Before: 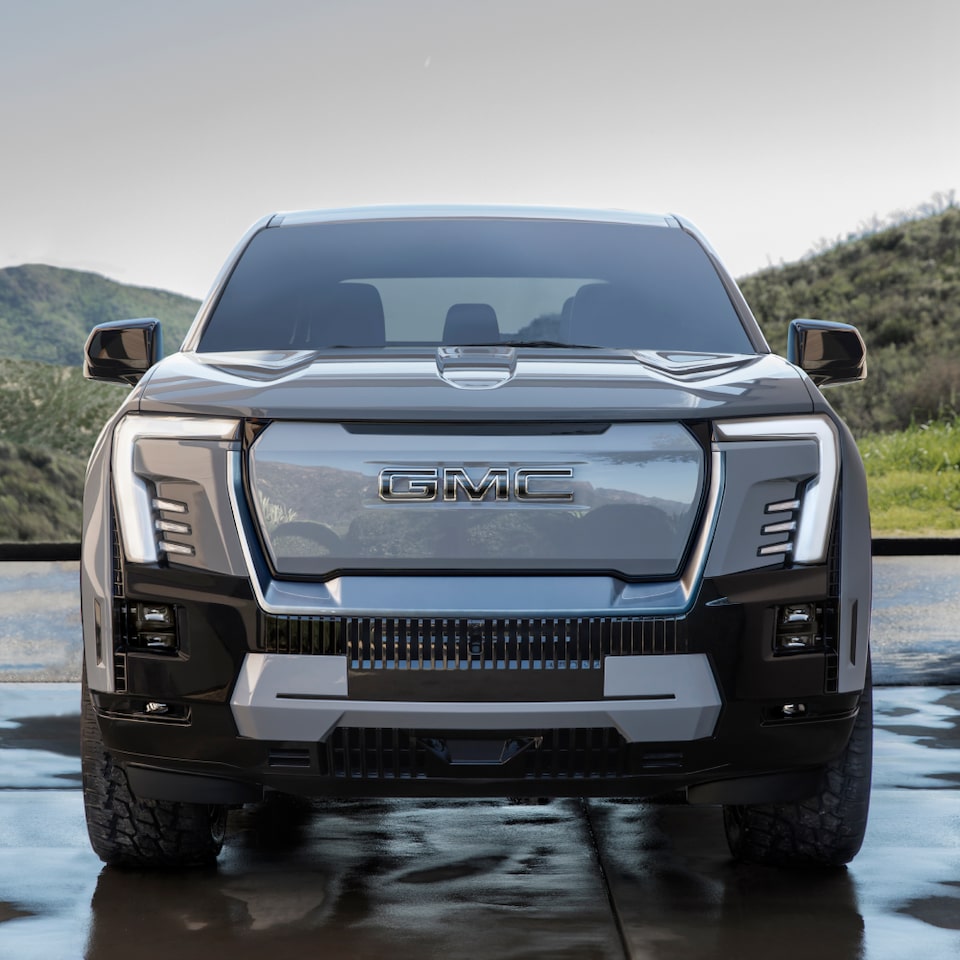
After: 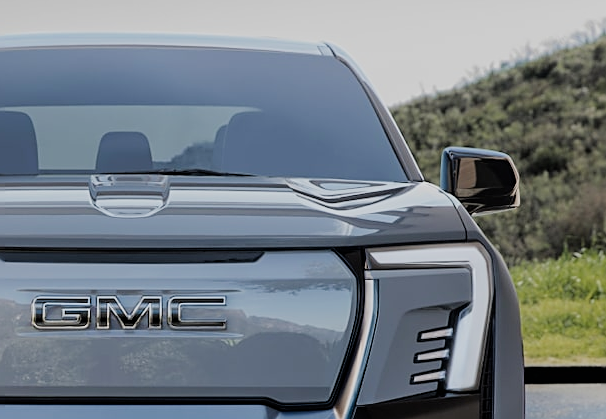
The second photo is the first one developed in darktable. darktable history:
sharpen: on, module defaults
filmic rgb: black relative exposure -7.65 EV, white relative exposure 4.56 EV, threshold 5.98 EV, hardness 3.61, enable highlight reconstruction true
crop: left 36.205%, top 17.998%, right 0.612%, bottom 38.267%
